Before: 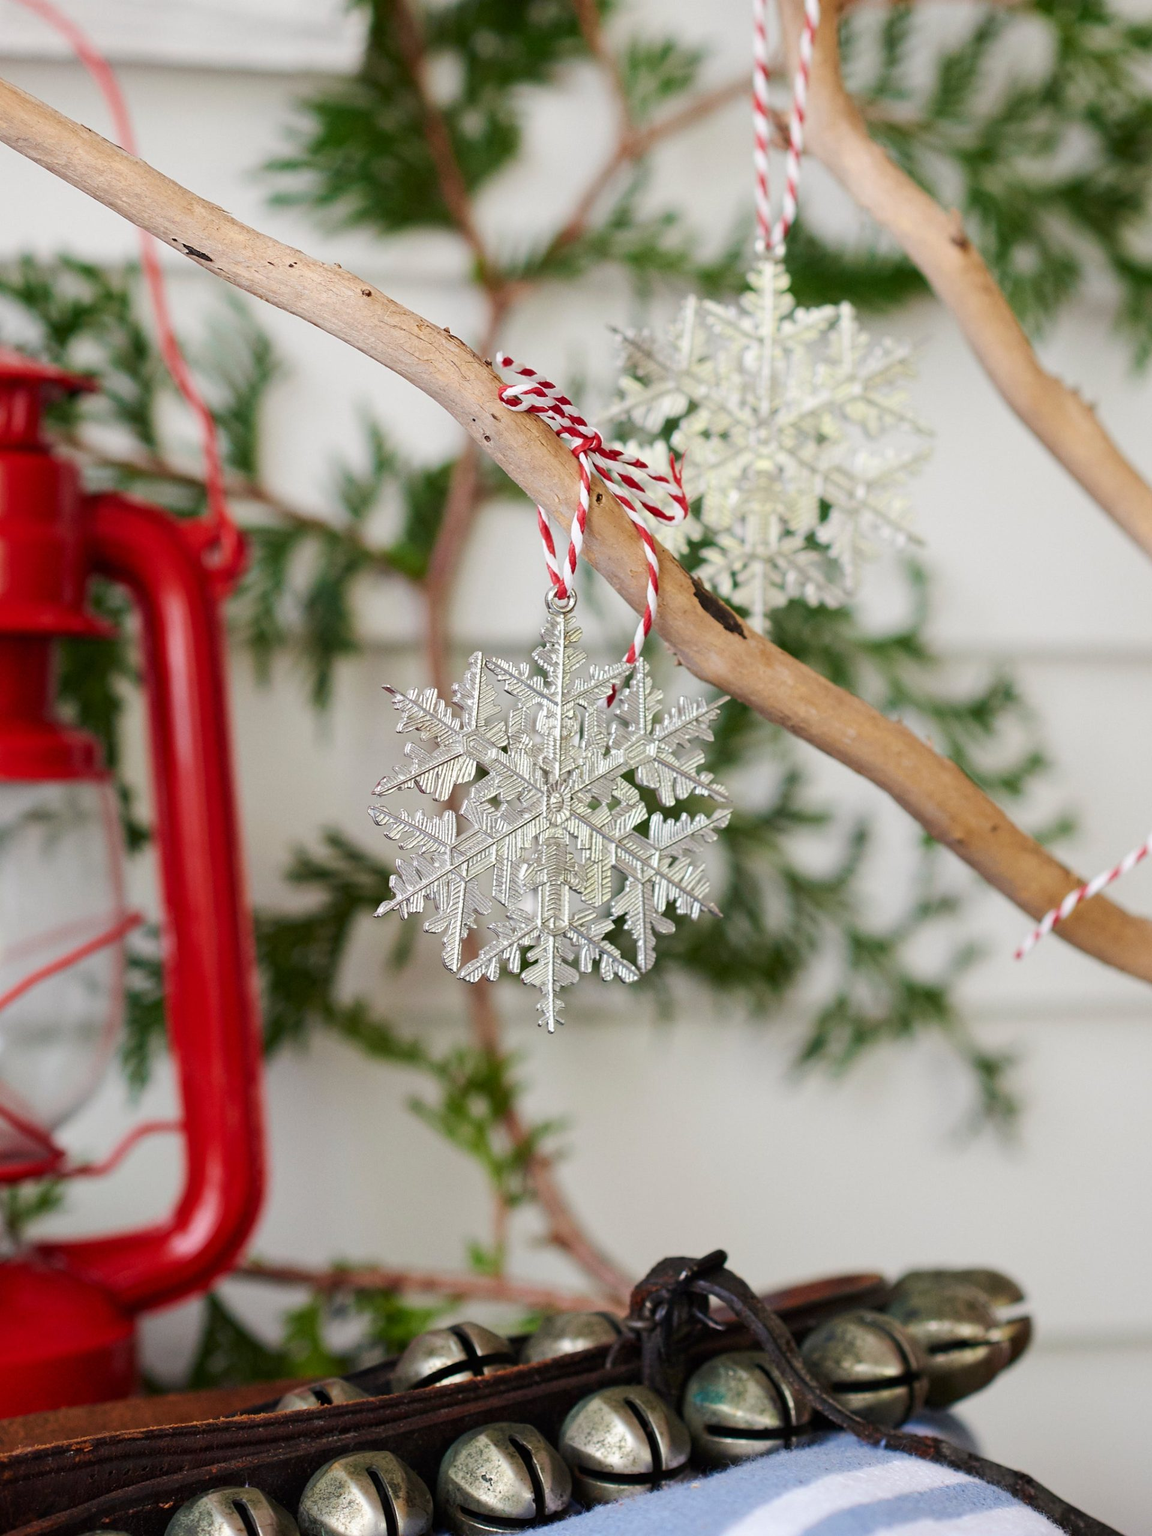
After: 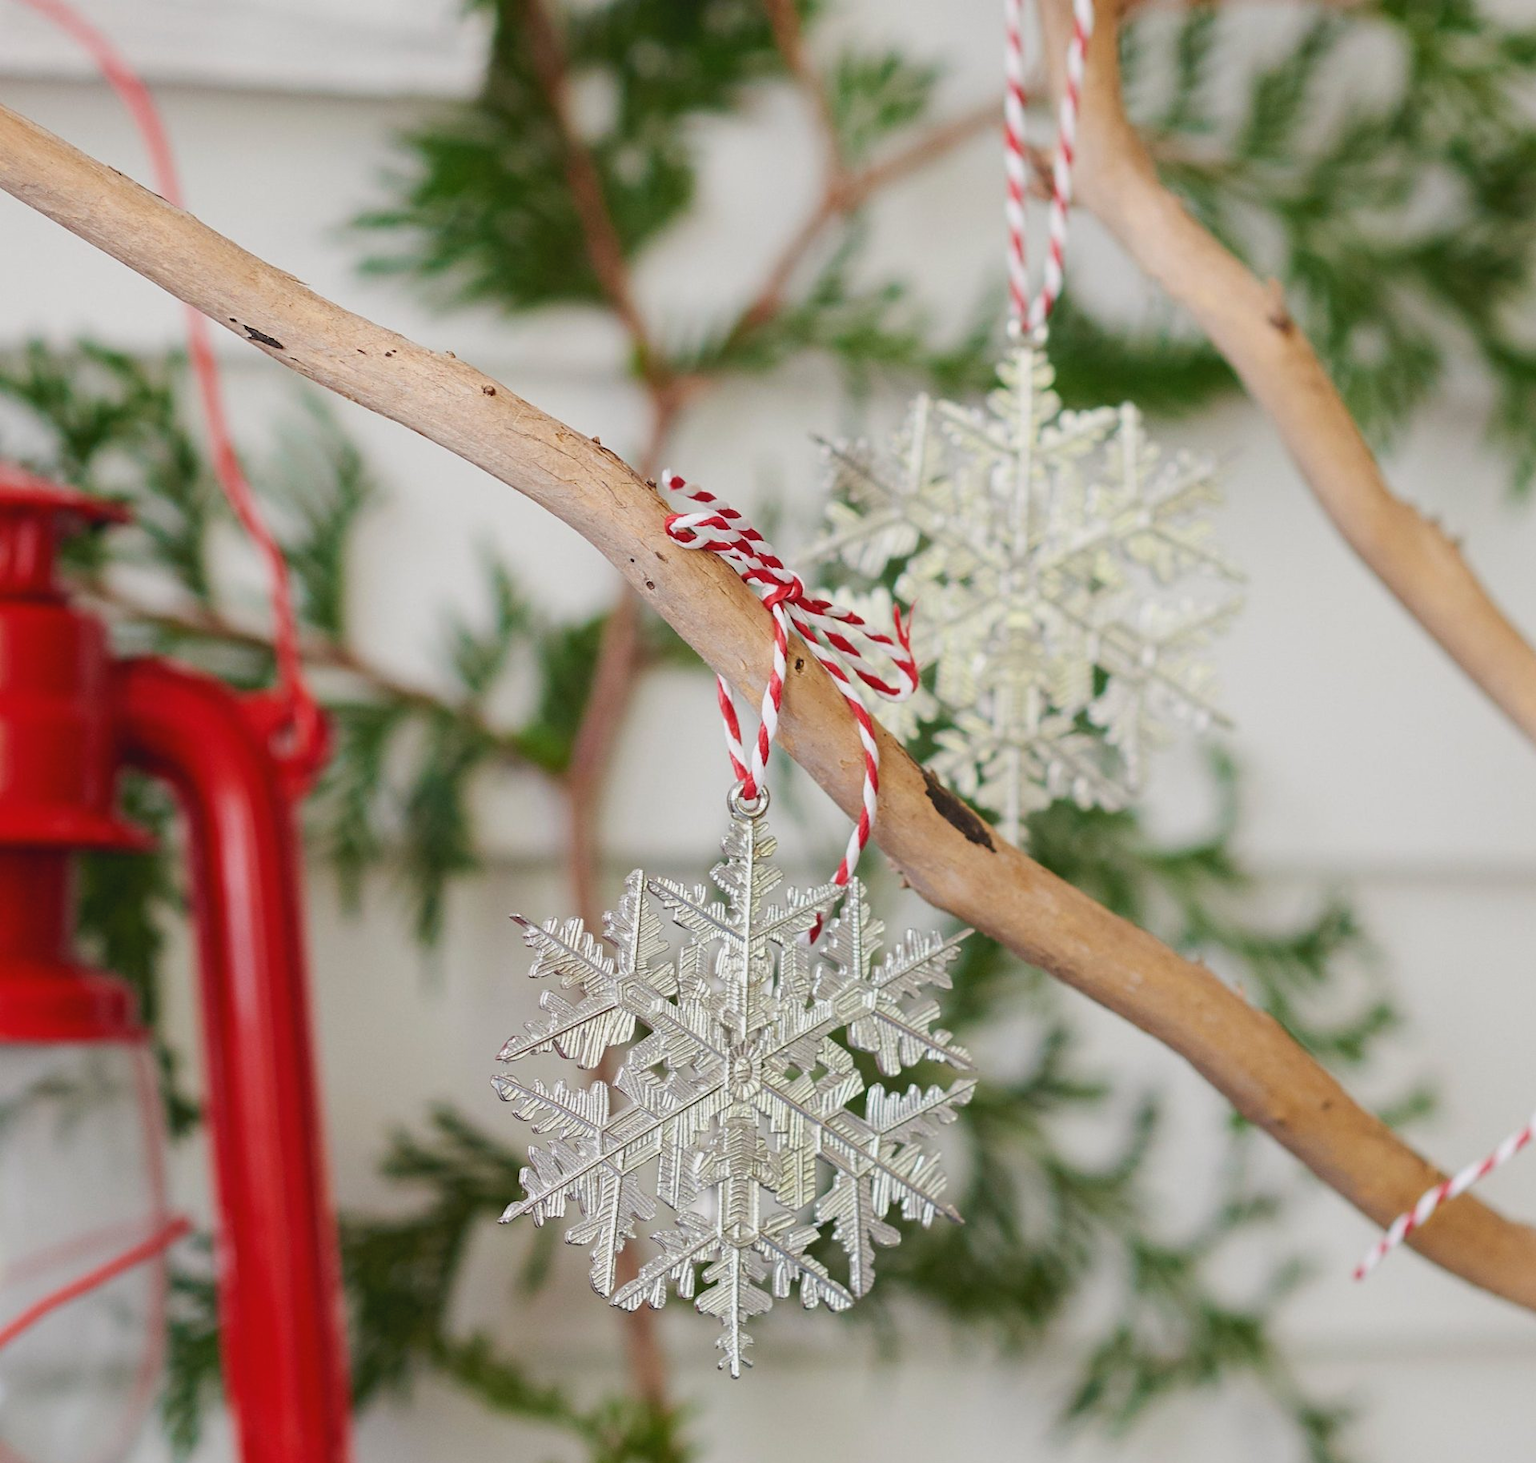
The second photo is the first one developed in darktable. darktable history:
contrast brightness saturation: contrast -0.11
crop: bottom 28.576%
